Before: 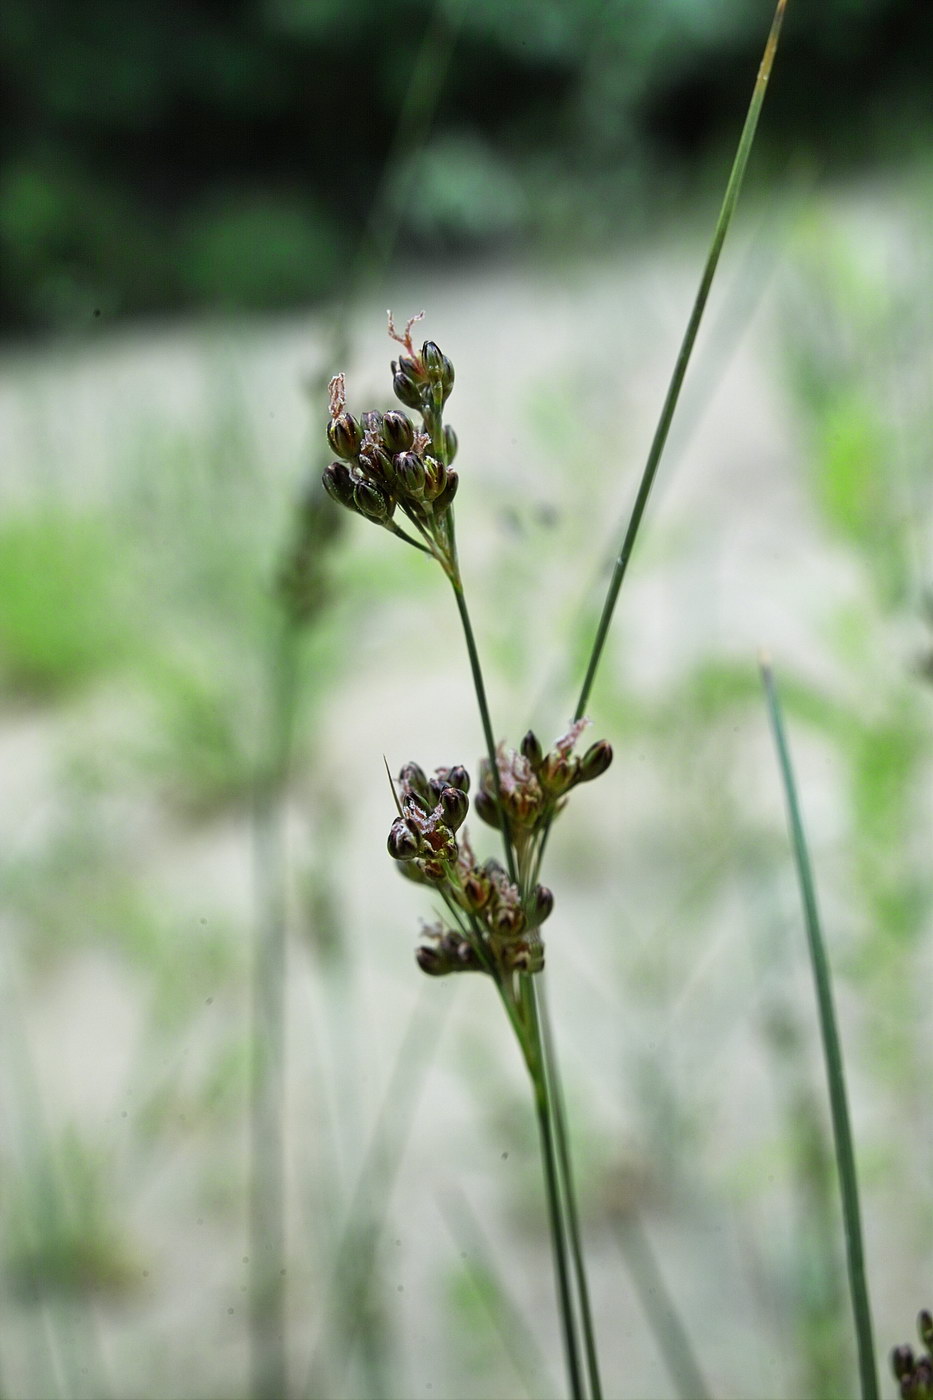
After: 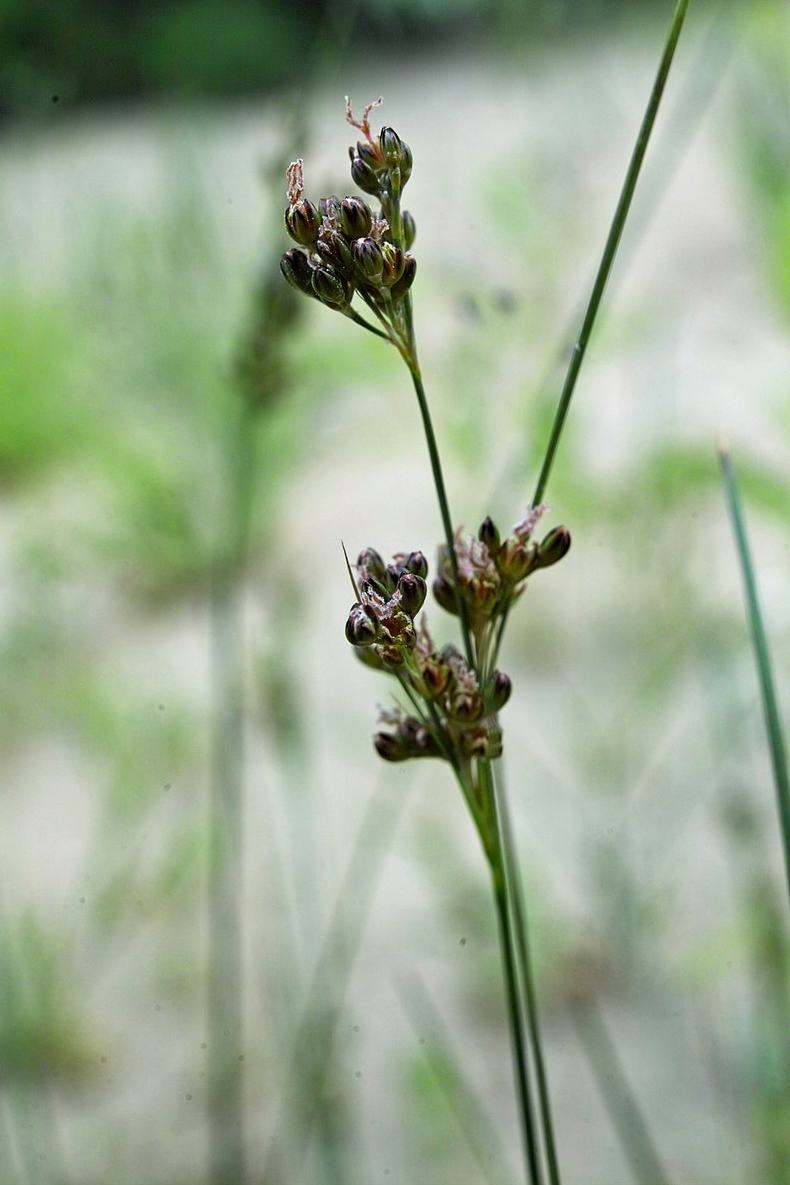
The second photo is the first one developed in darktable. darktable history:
haze removal: compatibility mode true, adaptive false
crop and rotate: left 4.579%, top 15.336%, right 10.646%
